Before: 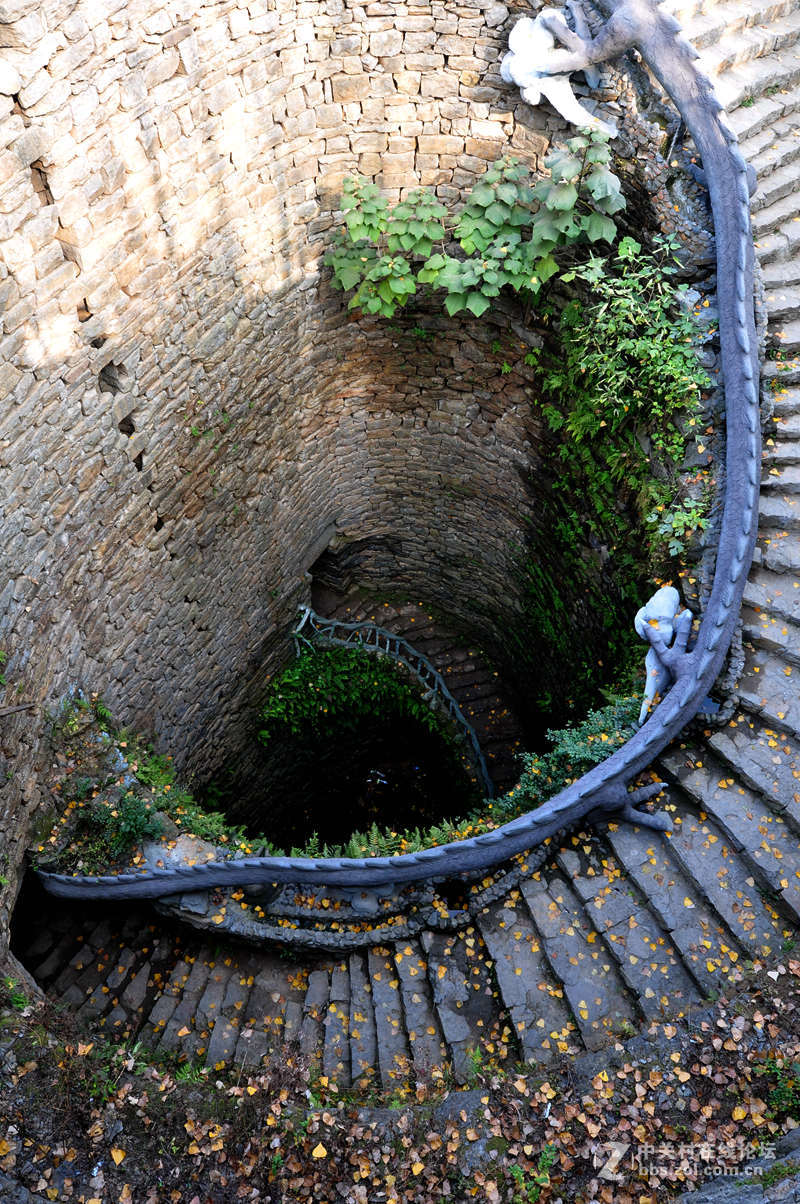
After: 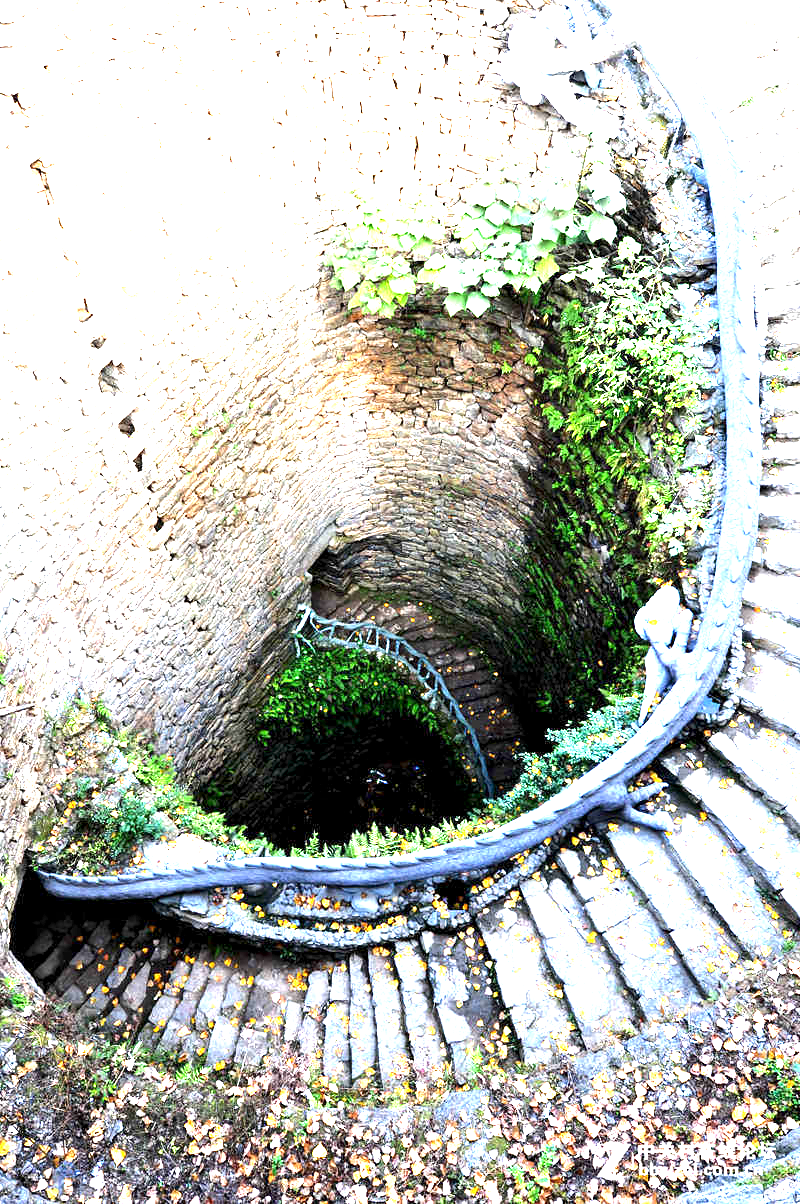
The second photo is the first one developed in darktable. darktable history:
tone equalizer: -8 EV -0.44 EV, -7 EV -0.403 EV, -6 EV -0.326 EV, -5 EV -0.183 EV, -3 EV 0.235 EV, -2 EV 0.318 EV, -1 EV 0.395 EV, +0 EV 0.412 EV, edges refinement/feathering 500, mask exposure compensation -1.57 EV, preserve details no
exposure: black level correction 0.001, exposure 2.642 EV, compensate exposure bias true, compensate highlight preservation false
